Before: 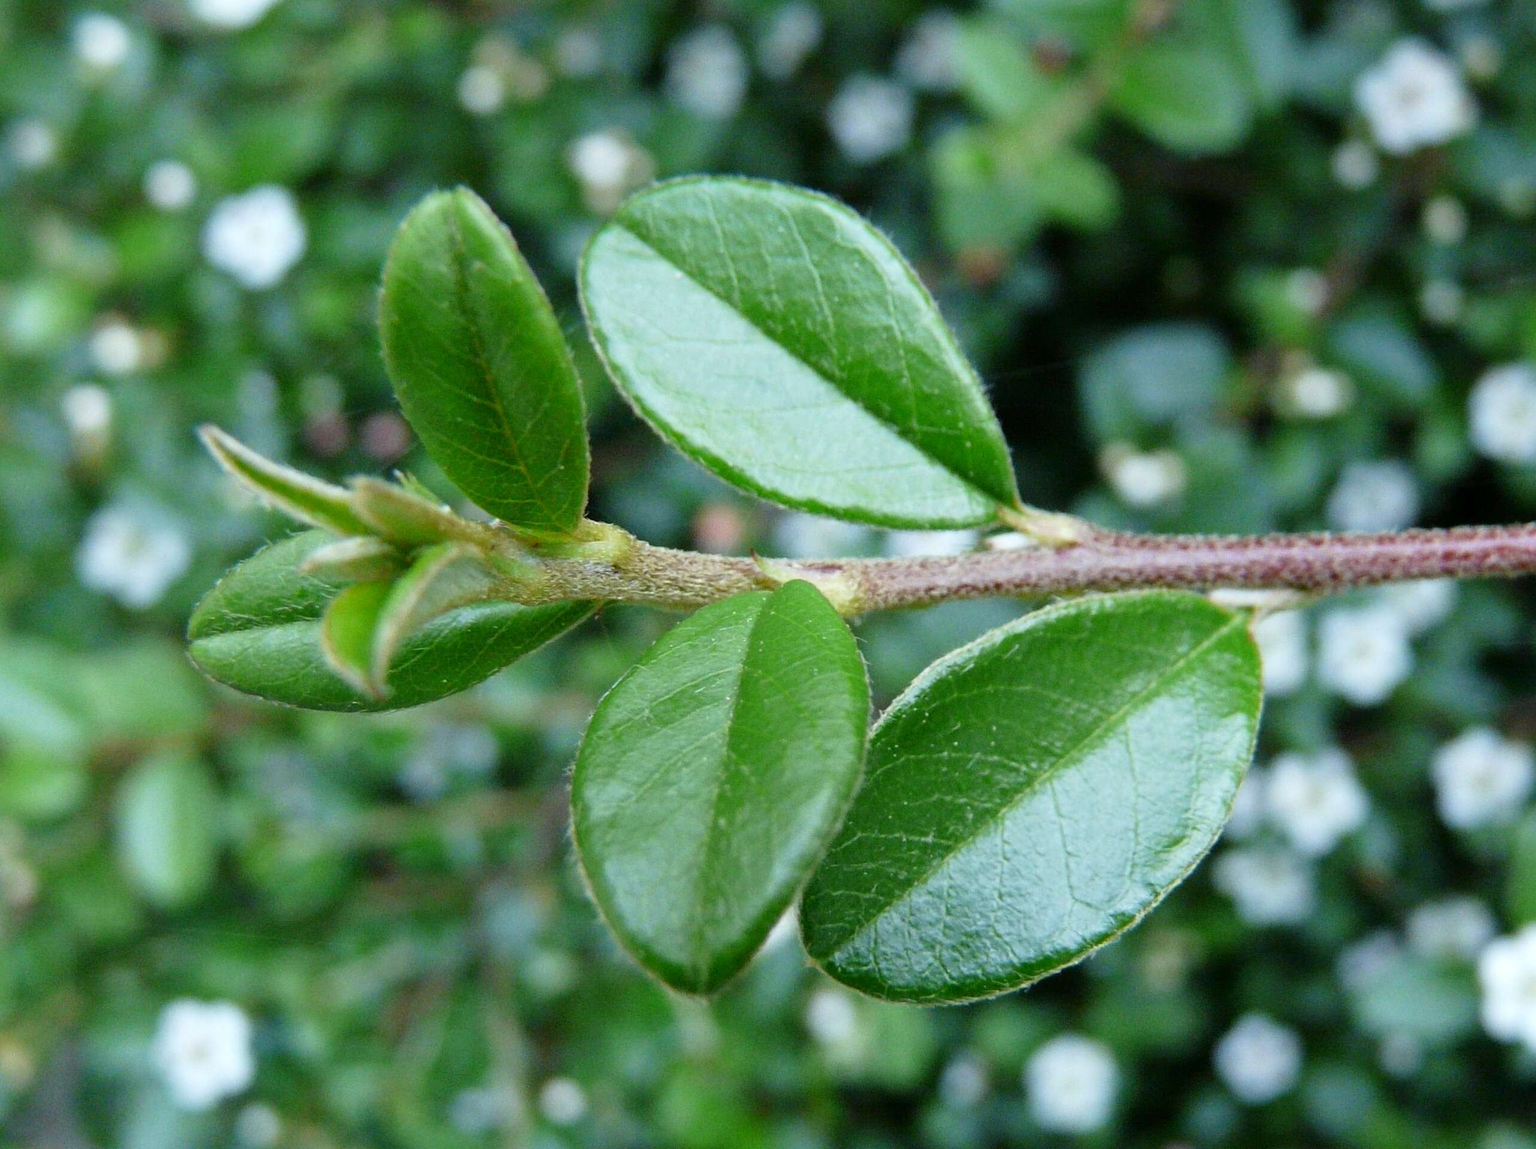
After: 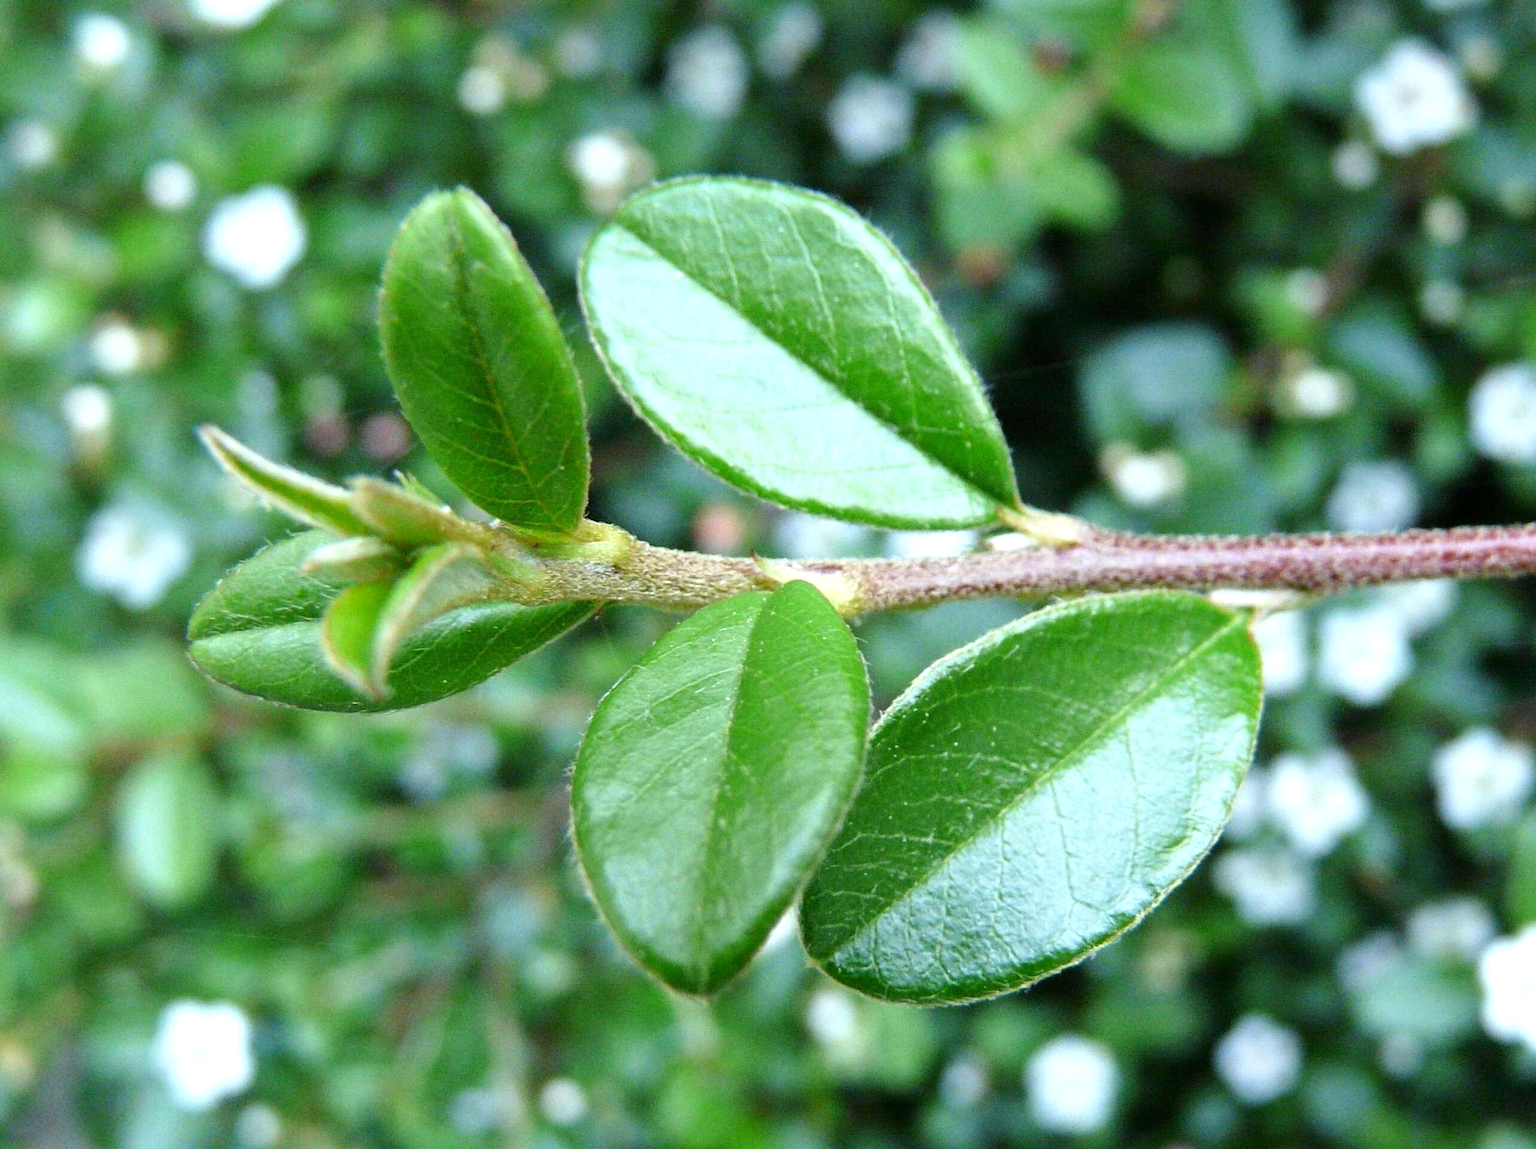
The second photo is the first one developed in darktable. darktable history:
exposure: exposure 0.569 EV, compensate highlight preservation false
